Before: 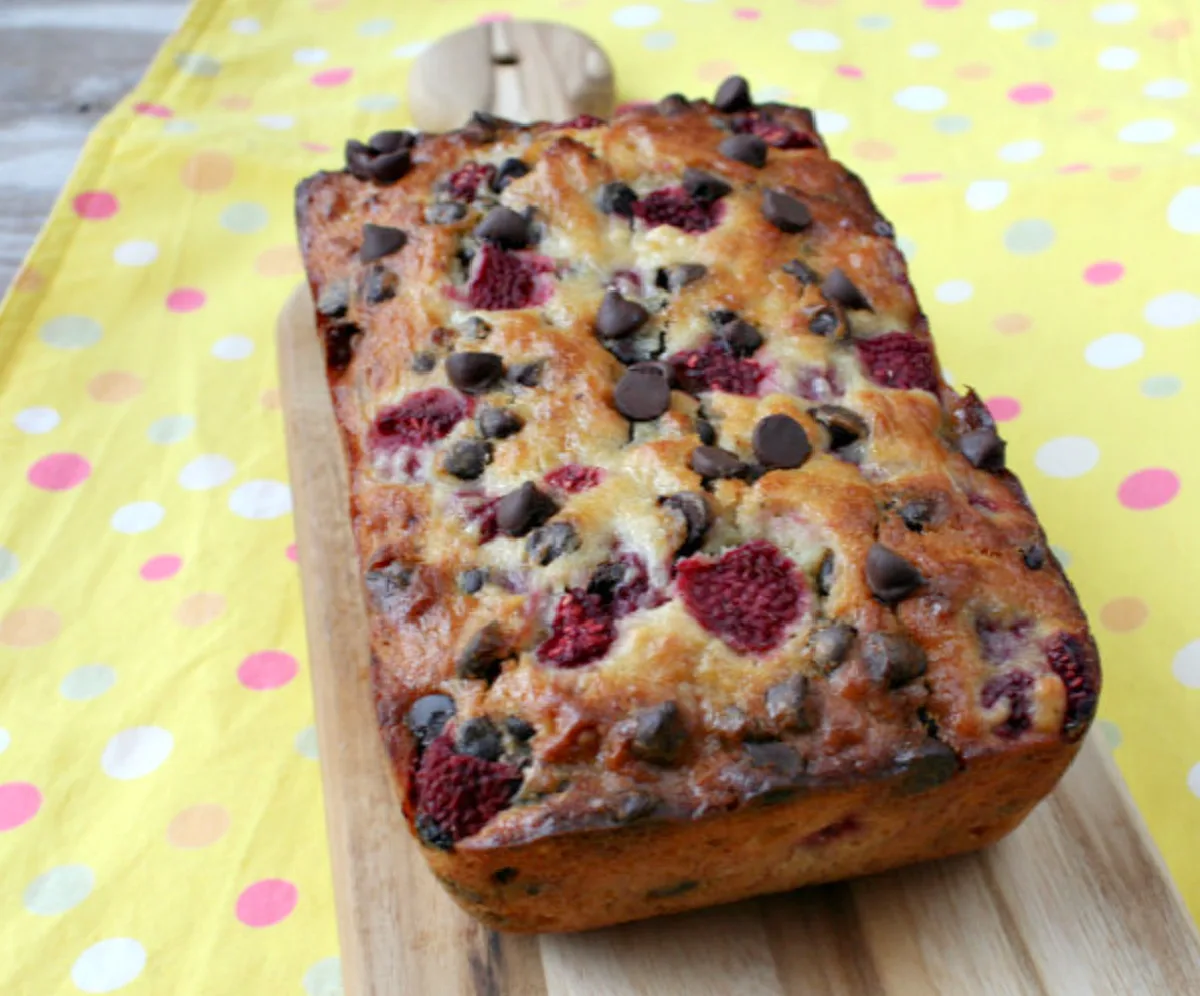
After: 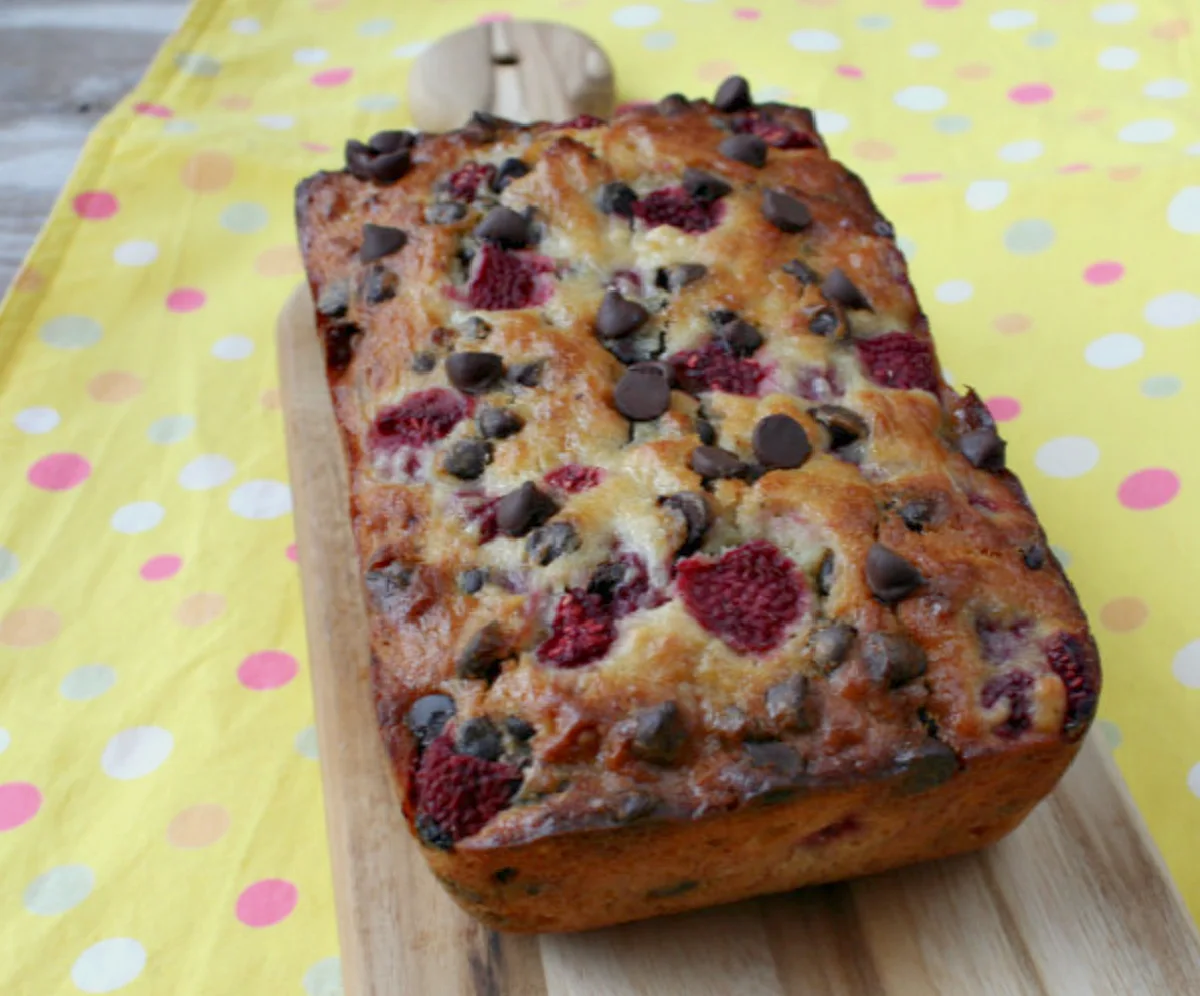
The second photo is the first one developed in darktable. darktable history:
tone equalizer: -8 EV 0.249 EV, -7 EV 0.448 EV, -6 EV 0.399 EV, -5 EV 0.25 EV, -3 EV -0.254 EV, -2 EV -0.402 EV, -1 EV -0.442 EV, +0 EV -0.245 EV
